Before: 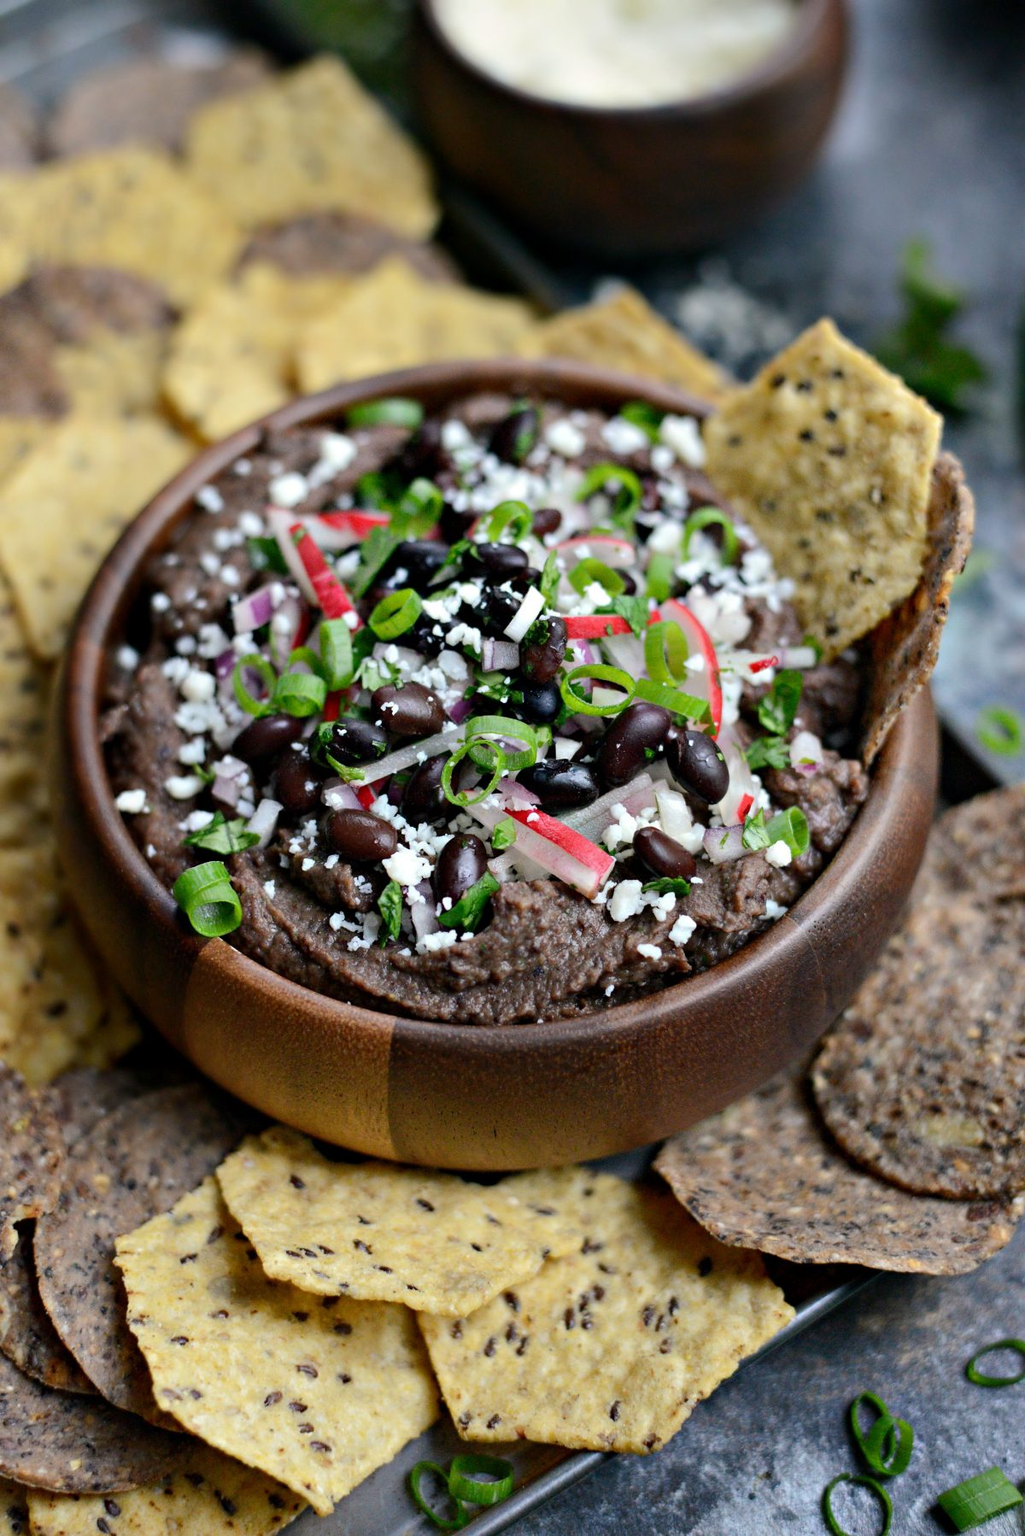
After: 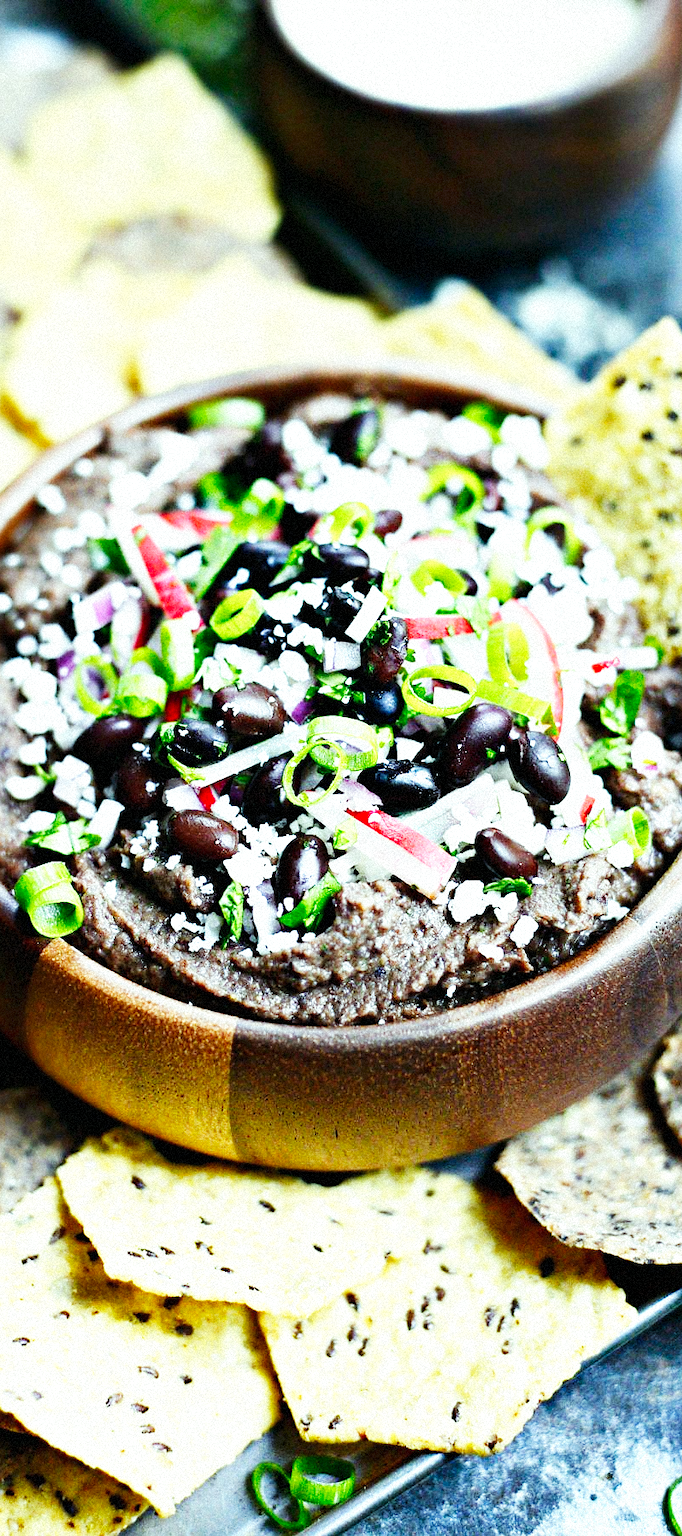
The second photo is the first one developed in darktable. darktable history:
crop and rotate: left 15.546%, right 17.787%
sharpen: radius 0.969, amount 0.604
color balance: mode lift, gamma, gain (sRGB), lift [0.997, 0.979, 1.021, 1.011], gamma [1, 1.084, 0.916, 0.998], gain [1, 0.87, 1.13, 1.101], contrast 4.55%, contrast fulcrum 38.24%, output saturation 104.09%
tone equalizer: on, module defaults
exposure: exposure 0.6 EV, compensate highlight preservation false
base curve: curves: ch0 [(0, 0) (0.007, 0.004) (0.027, 0.03) (0.046, 0.07) (0.207, 0.54) (0.442, 0.872) (0.673, 0.972) (1, 1)], preserve colors none
grain: mid-tones bias 0%
